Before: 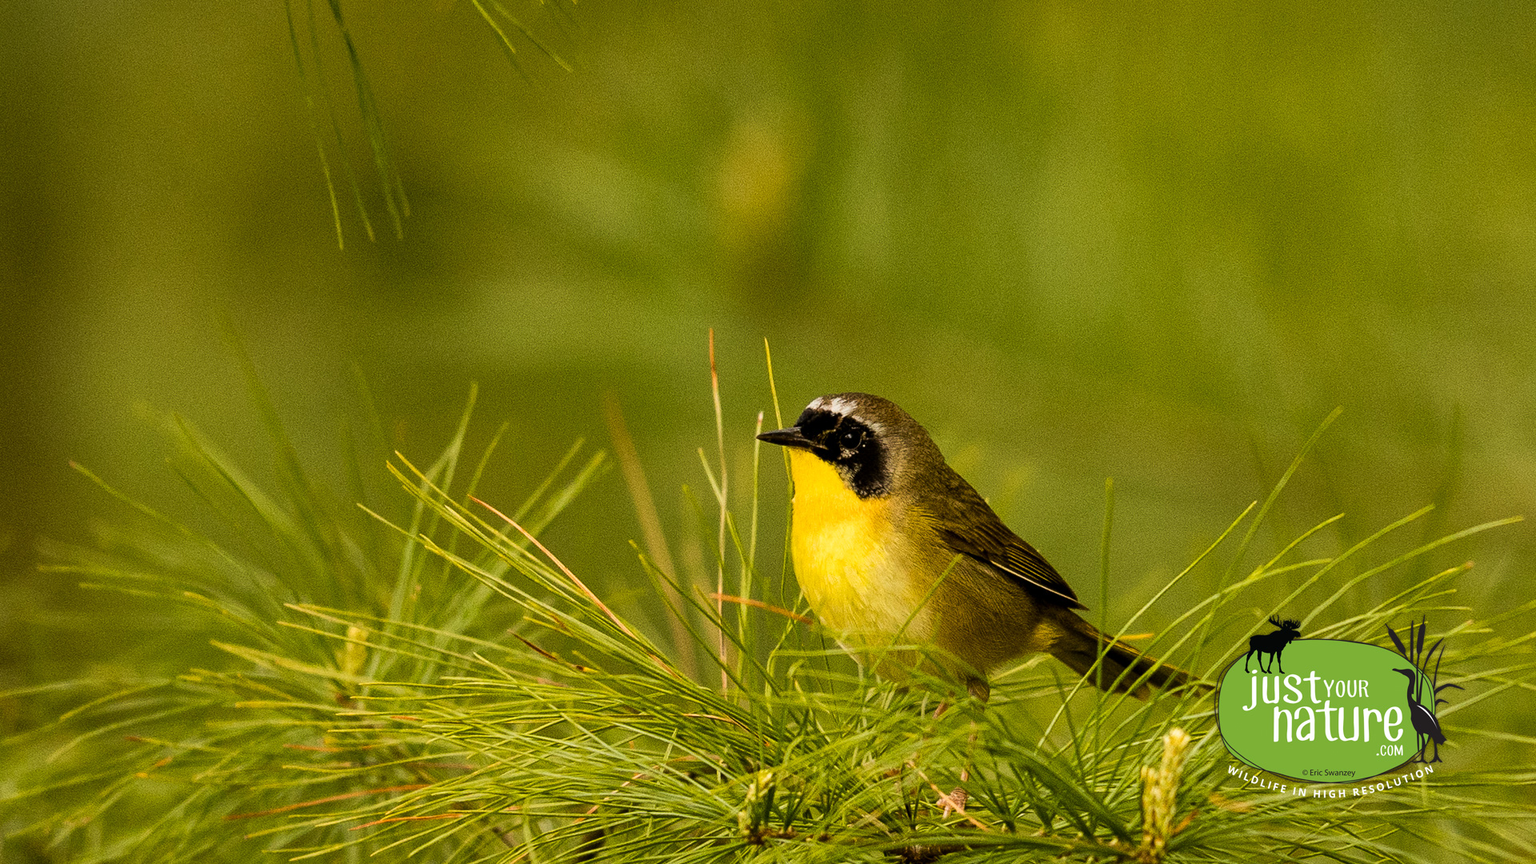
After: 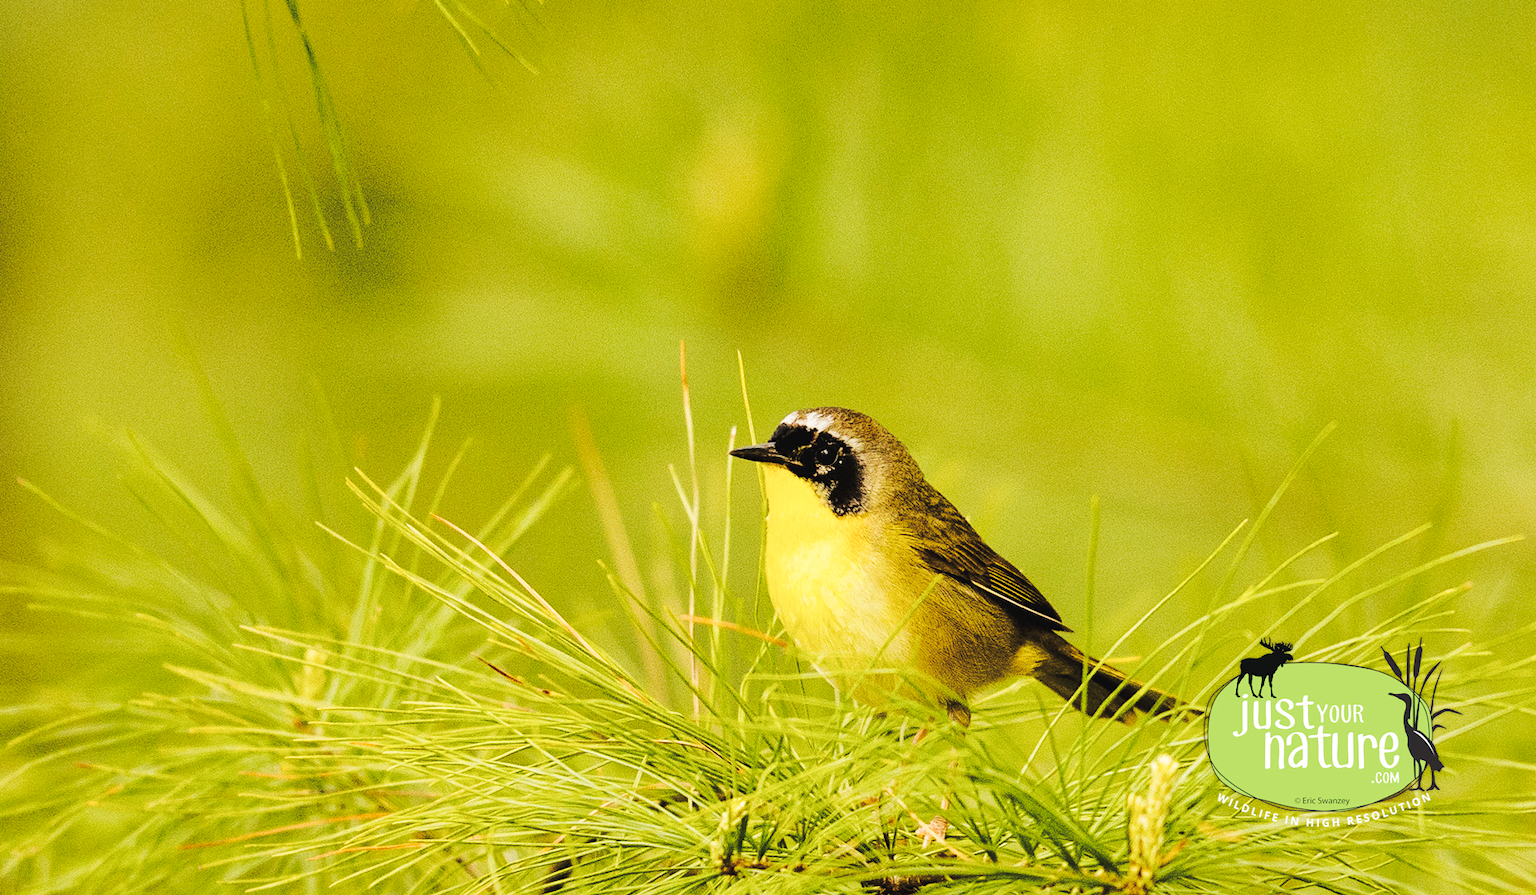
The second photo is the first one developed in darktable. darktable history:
crop and rotate: left 3.482%
base curve: curves: ch0 [(0, 0.007) (0.028, 0.063) (0.121, 0.311) (0.46, 0.743) (0.859, 0.957) (1, 1)], preserve colors none
tone curve: curves: ch0 [(0, 0) (0.003, 0.019) (0.011, 0.02) (0.025, 0.019) (0.044, 0.027) (0.069, 0.038) (0.1, 0.056) (0.136, 0.089) (0.177, 0.137) (0.224, 0.187) (0.277, 0.259) (0.335, 0.343) (0.399, 0.437) (0.468, 0.532) (0.543, 0.613) (0.623, 0.685) (0.709, 0.752) (0.801, 0.822) (0.898, 0.9) (1, 1)], color space Lab, linked channels, preserve colors none
